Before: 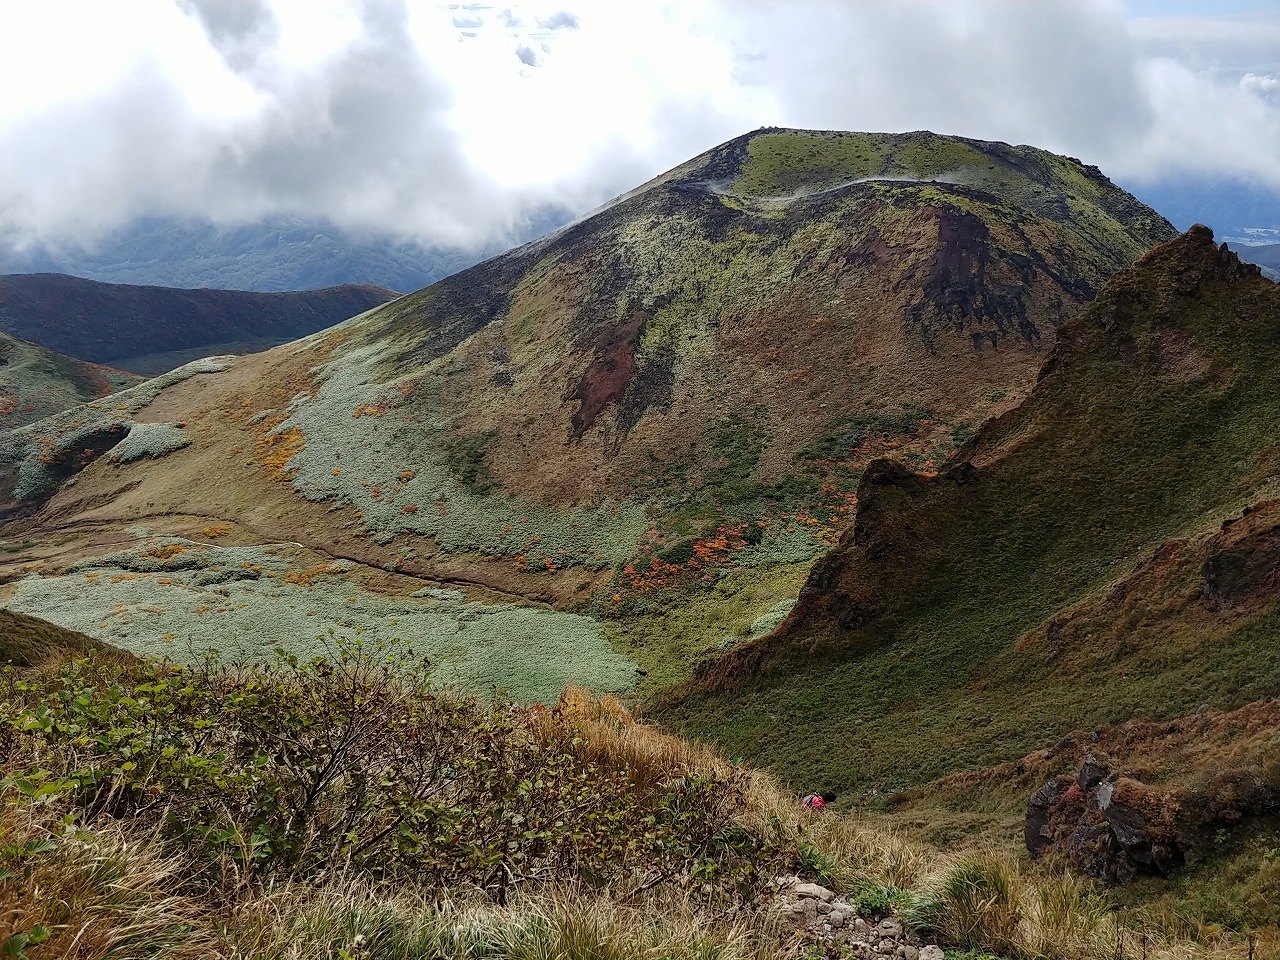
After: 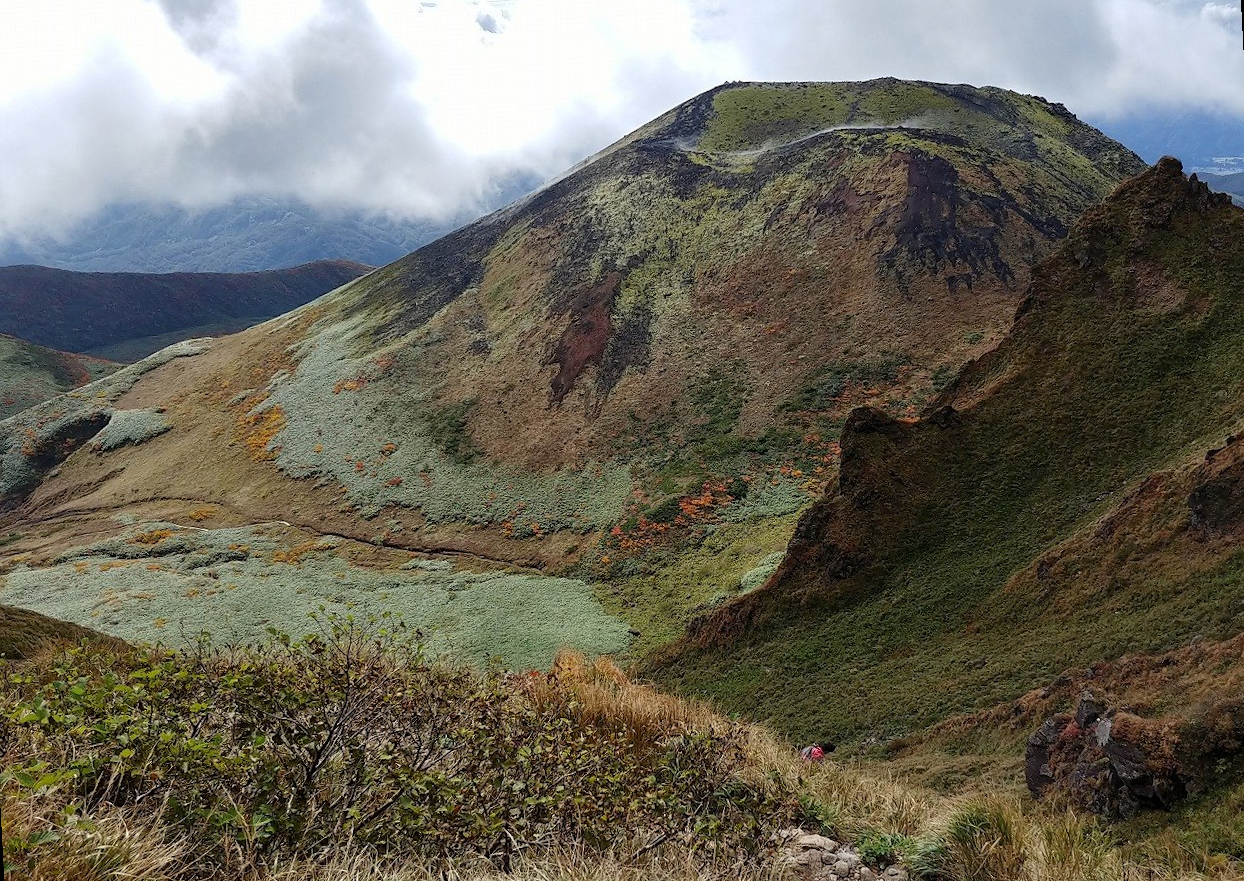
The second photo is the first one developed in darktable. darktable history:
rotate and perspective: rotation -3°, crop left 0.031, crop right 0.968, crop top 0.07, crop bottom 0.93
tone equalizer: on, module defaults
